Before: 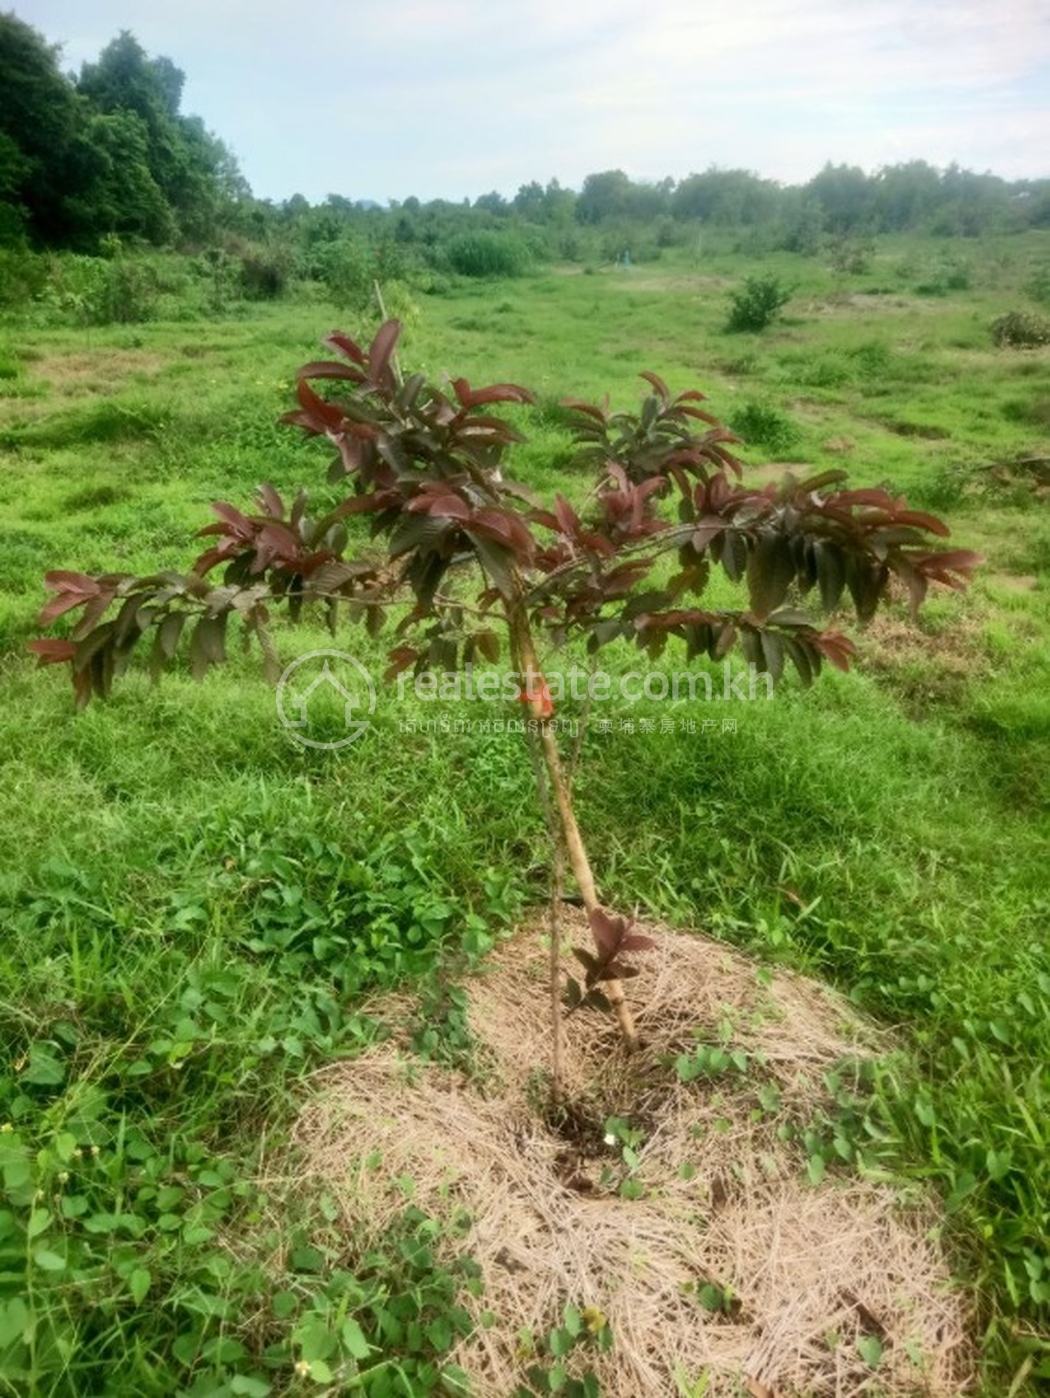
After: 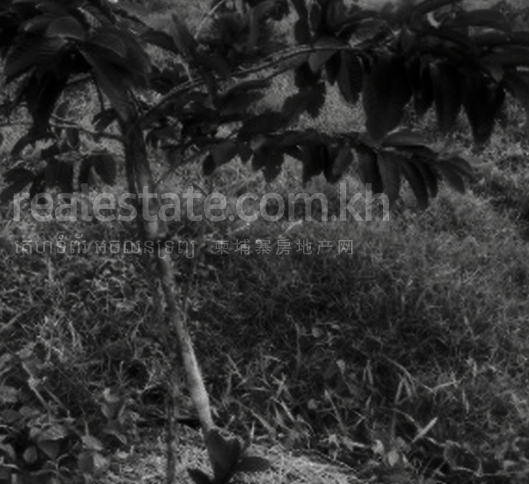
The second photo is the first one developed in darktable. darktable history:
crop: left 36.607%, top 34.292%, right 12.942%, bottom 31.063%
contrast brightness saturation: contrast -0.032, brightness -0.608, saturation -0.992
